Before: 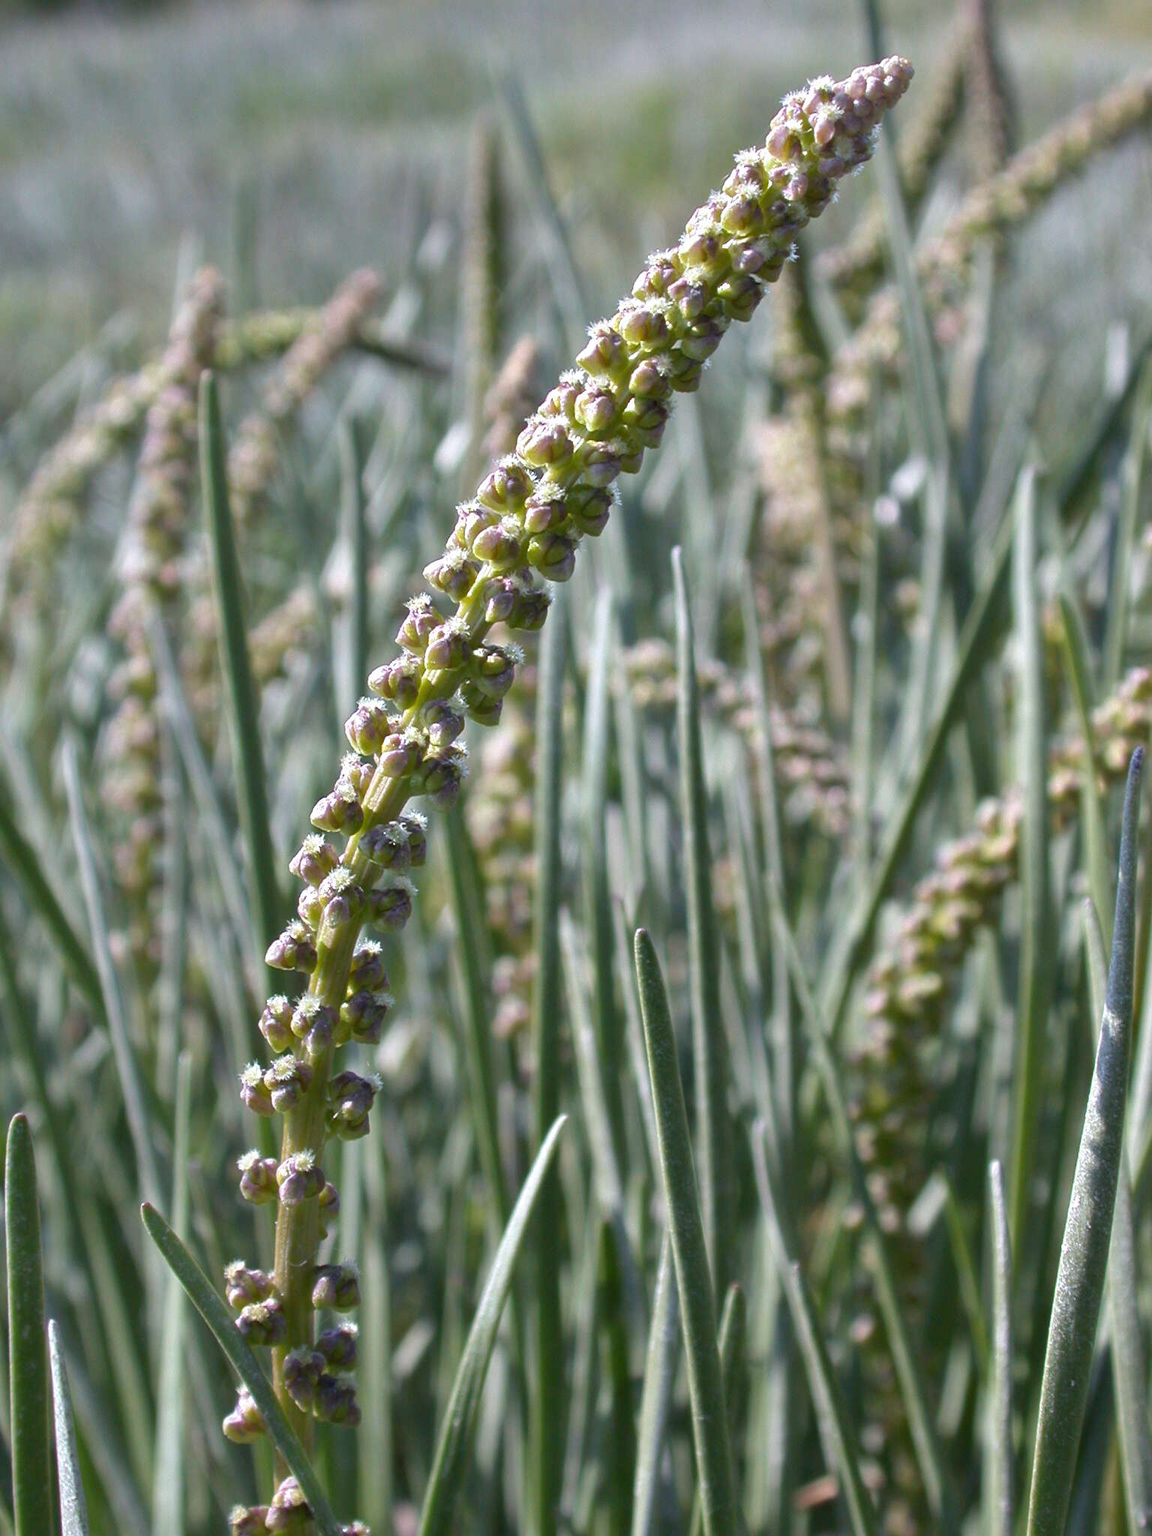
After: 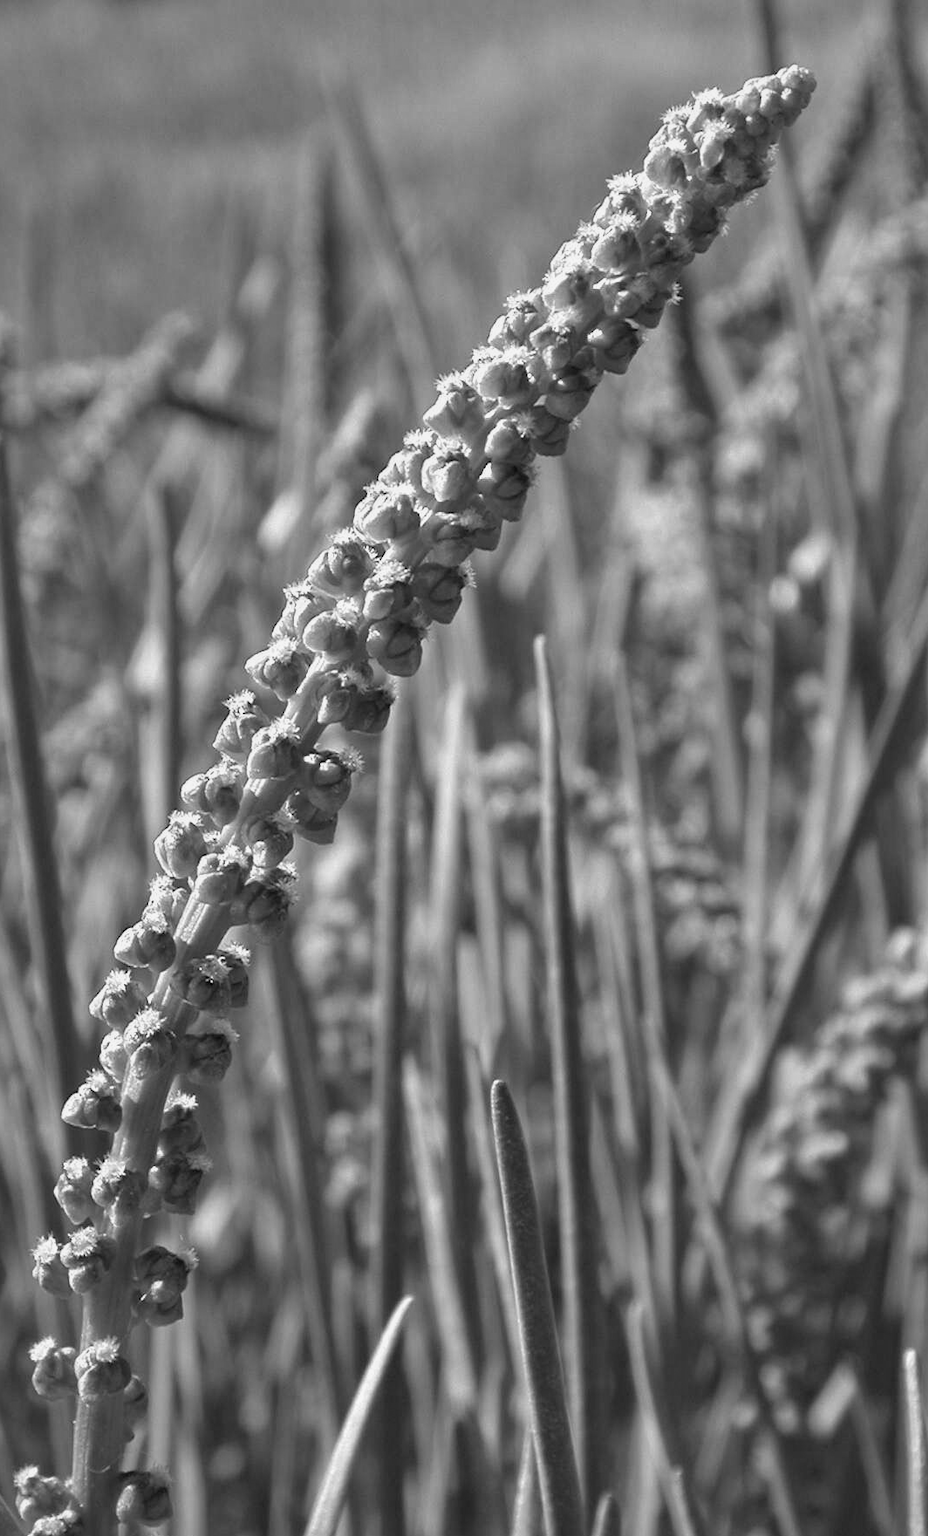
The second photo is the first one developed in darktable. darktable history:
crop: left 18.479%, right 12.2%, bottom 13.971%
monochrome: a -71.75, b 75.82
haze removal: compatibility mode true, adaptive false
